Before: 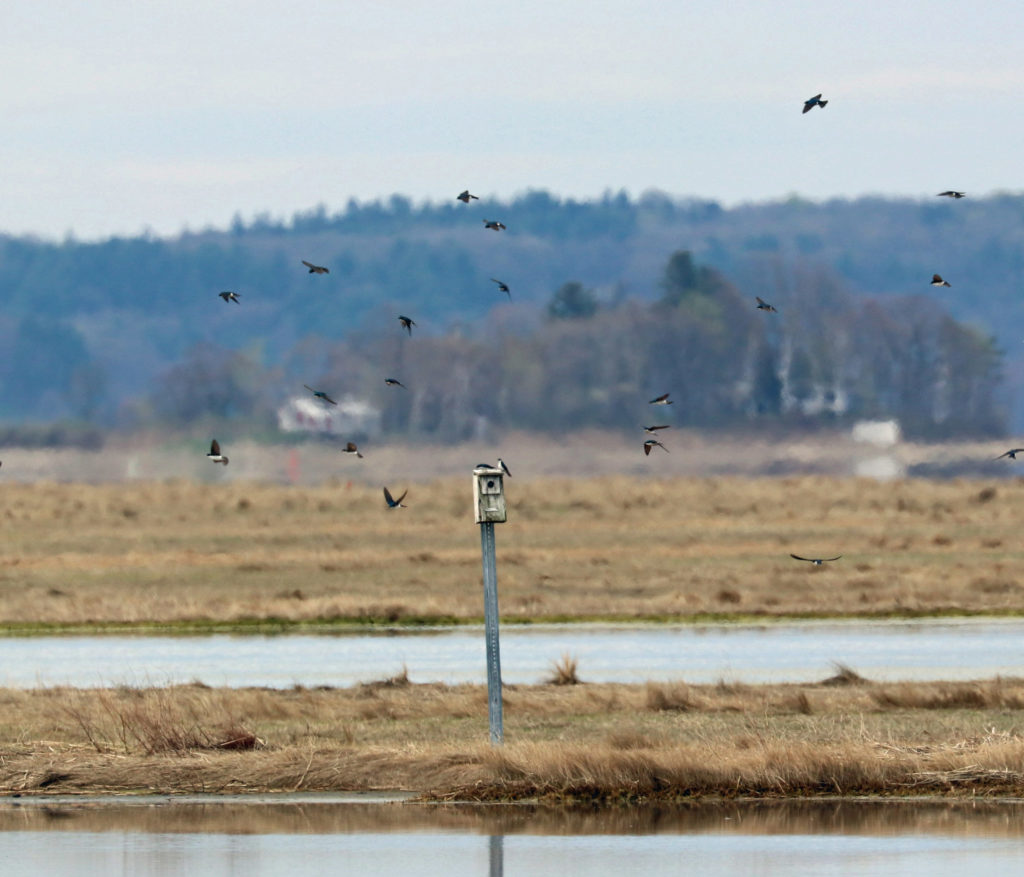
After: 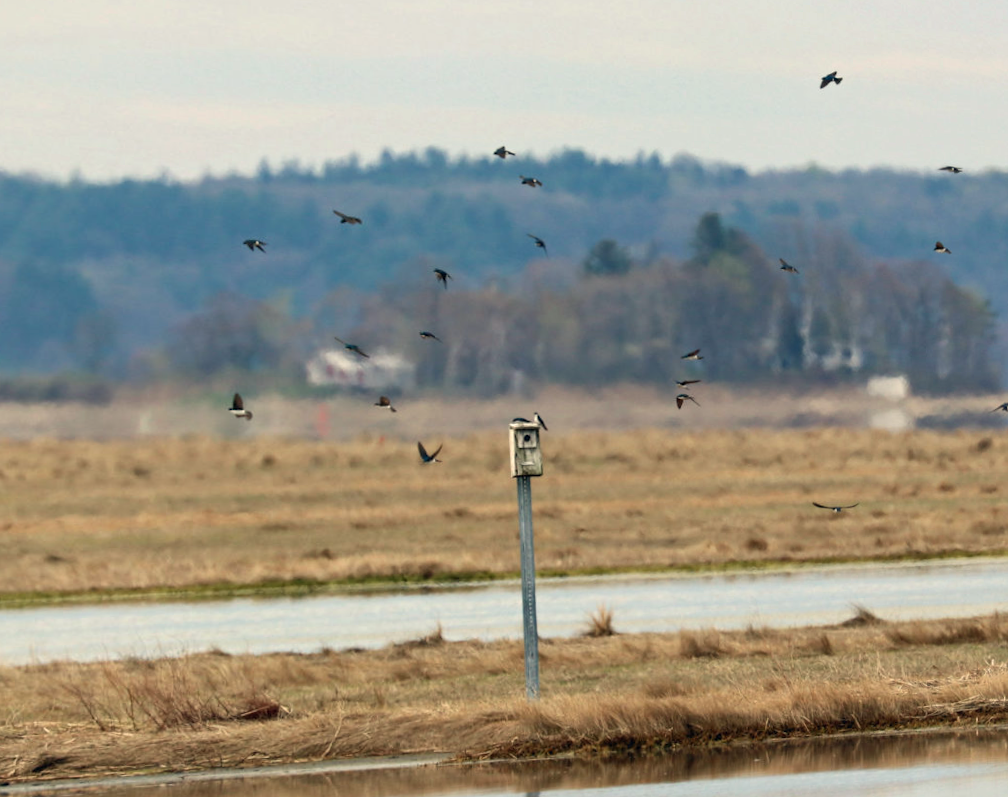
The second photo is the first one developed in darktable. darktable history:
rotate and perspective: rotation -0.013°, lens shift (vertical) -0.027, lens shift (horizontal) 0.178, crop left 0.016, crop right 0.989, crop top 0.082, crop bottom 0.918
white balance: red 1.045, blue 0.932
